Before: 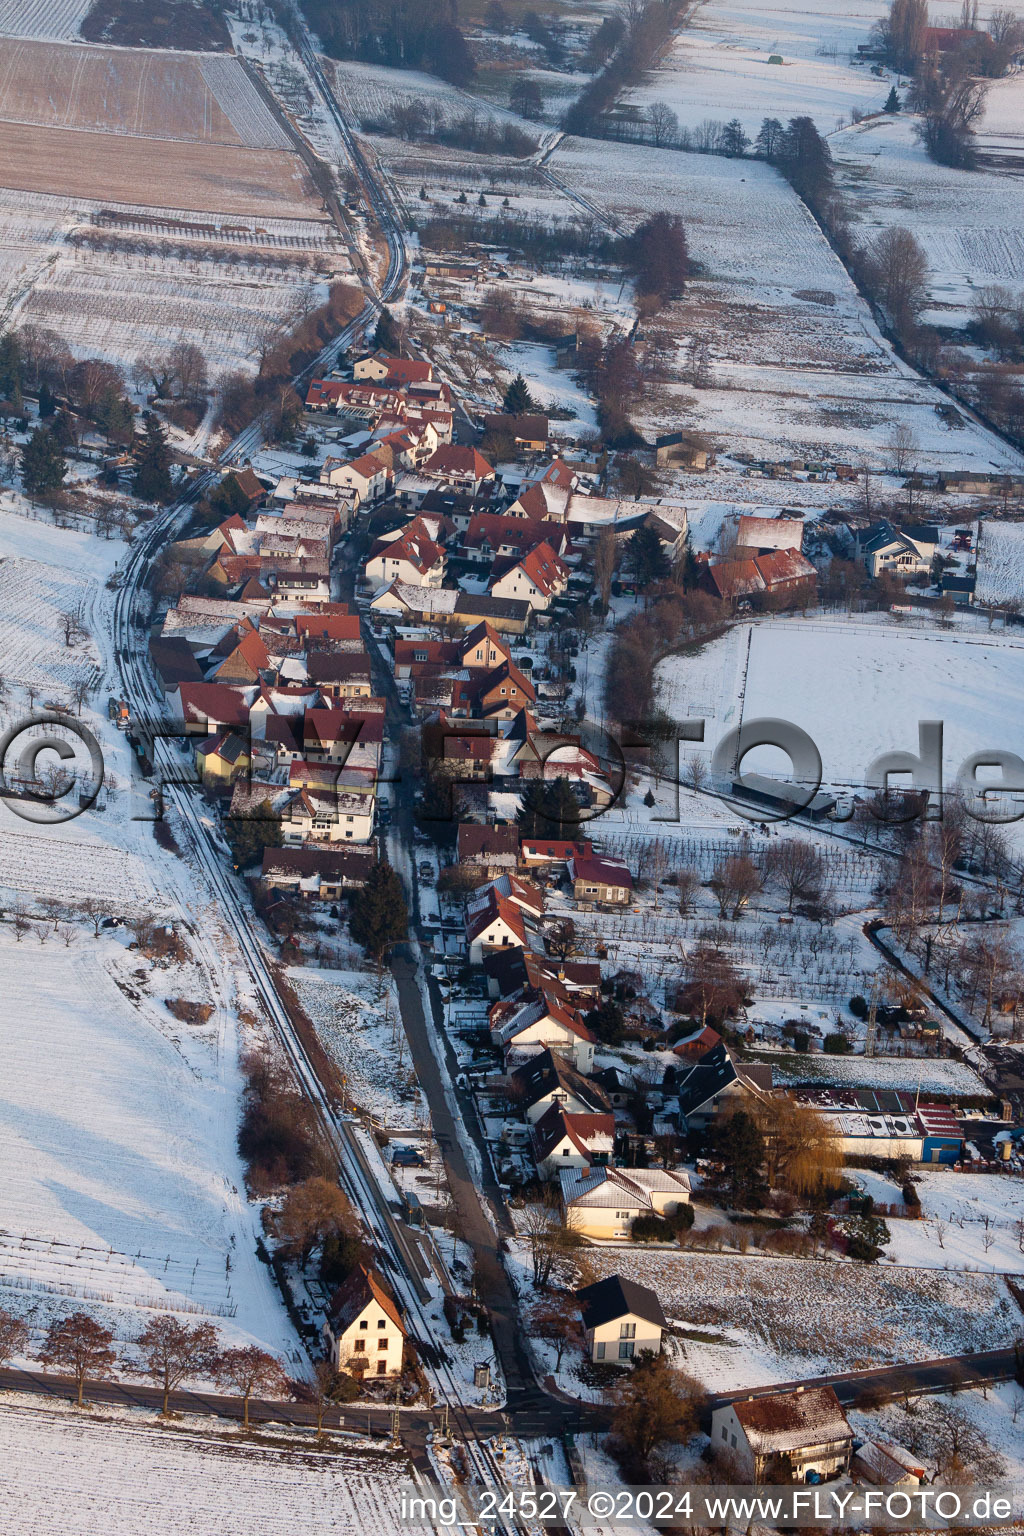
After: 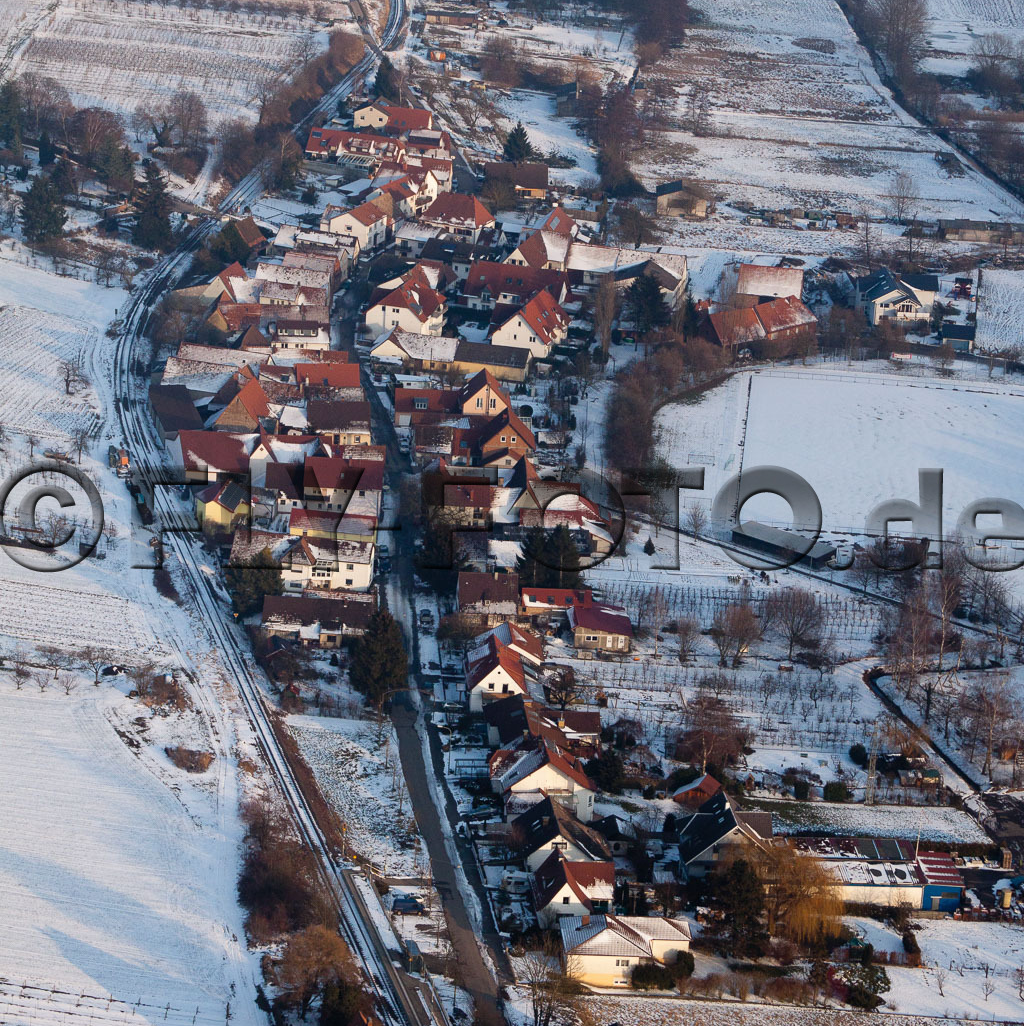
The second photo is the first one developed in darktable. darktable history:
crop: top 16.457%, bottom 16.711%
